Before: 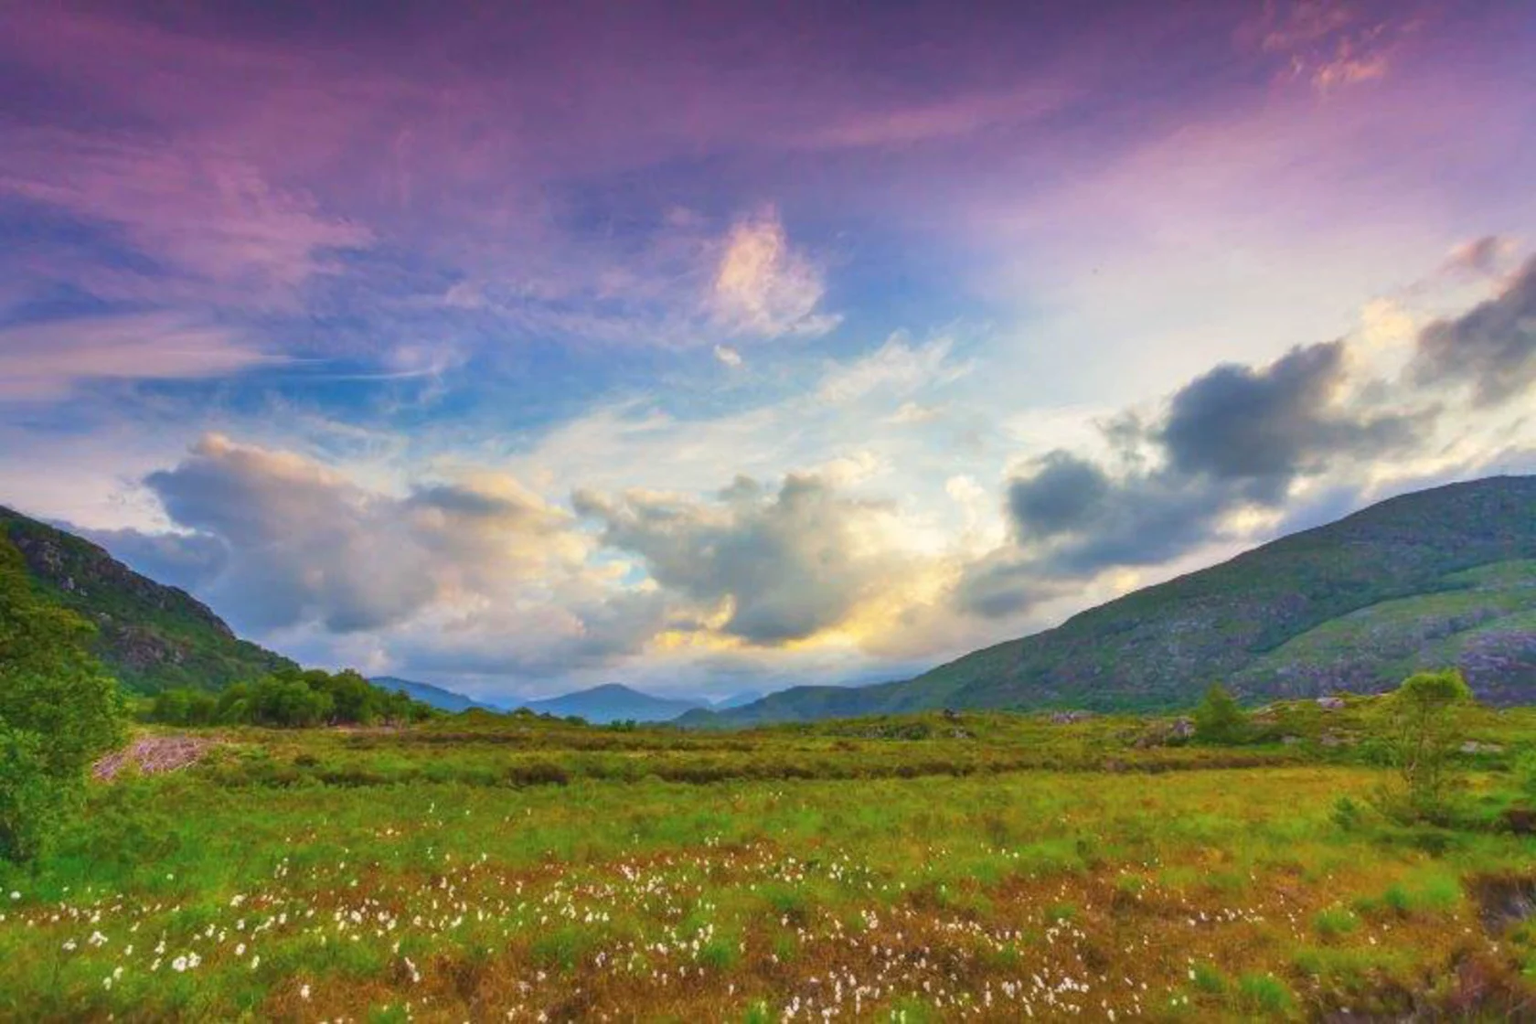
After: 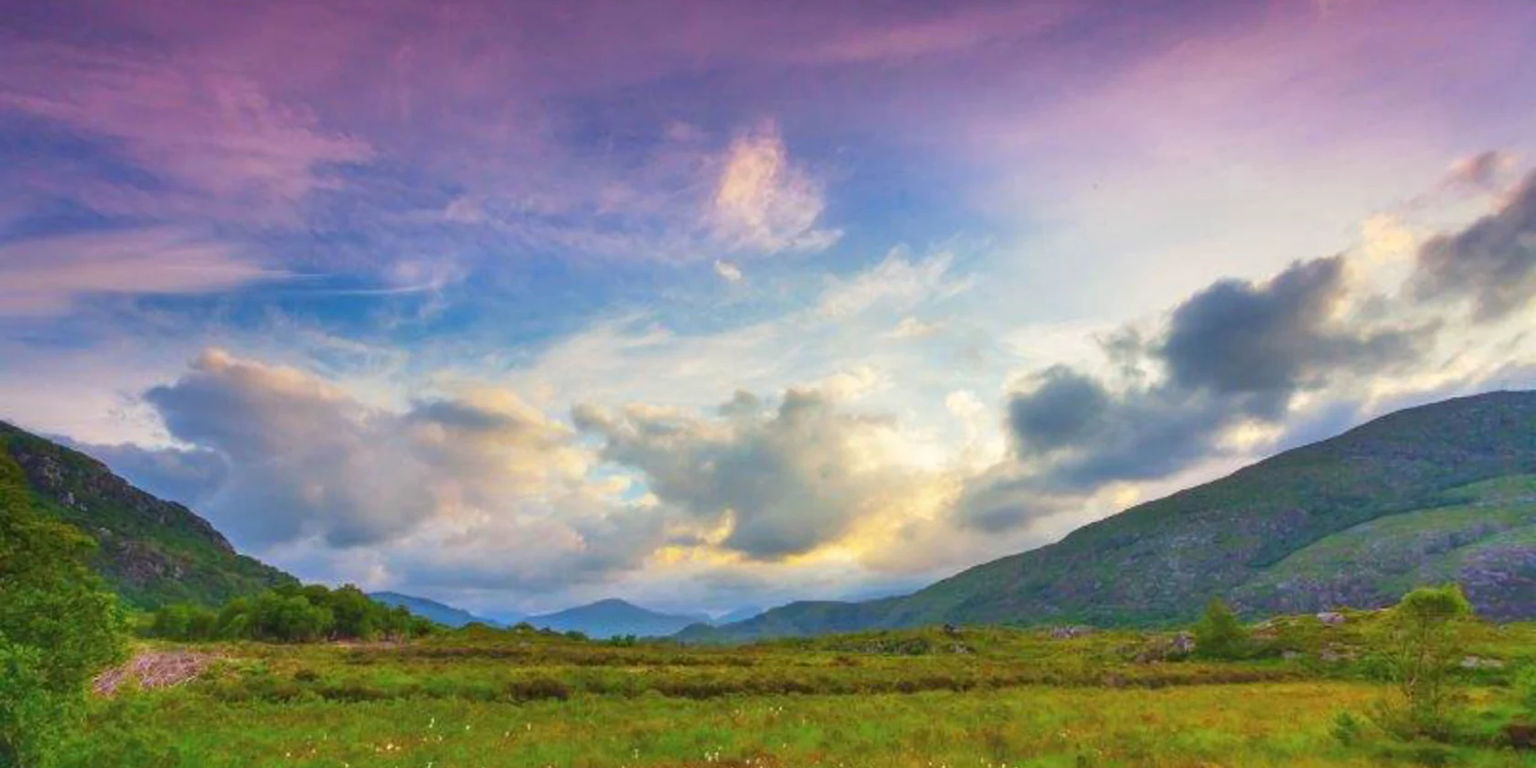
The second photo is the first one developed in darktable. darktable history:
crop and rotate: top 8.363%, bottom 16.637%
